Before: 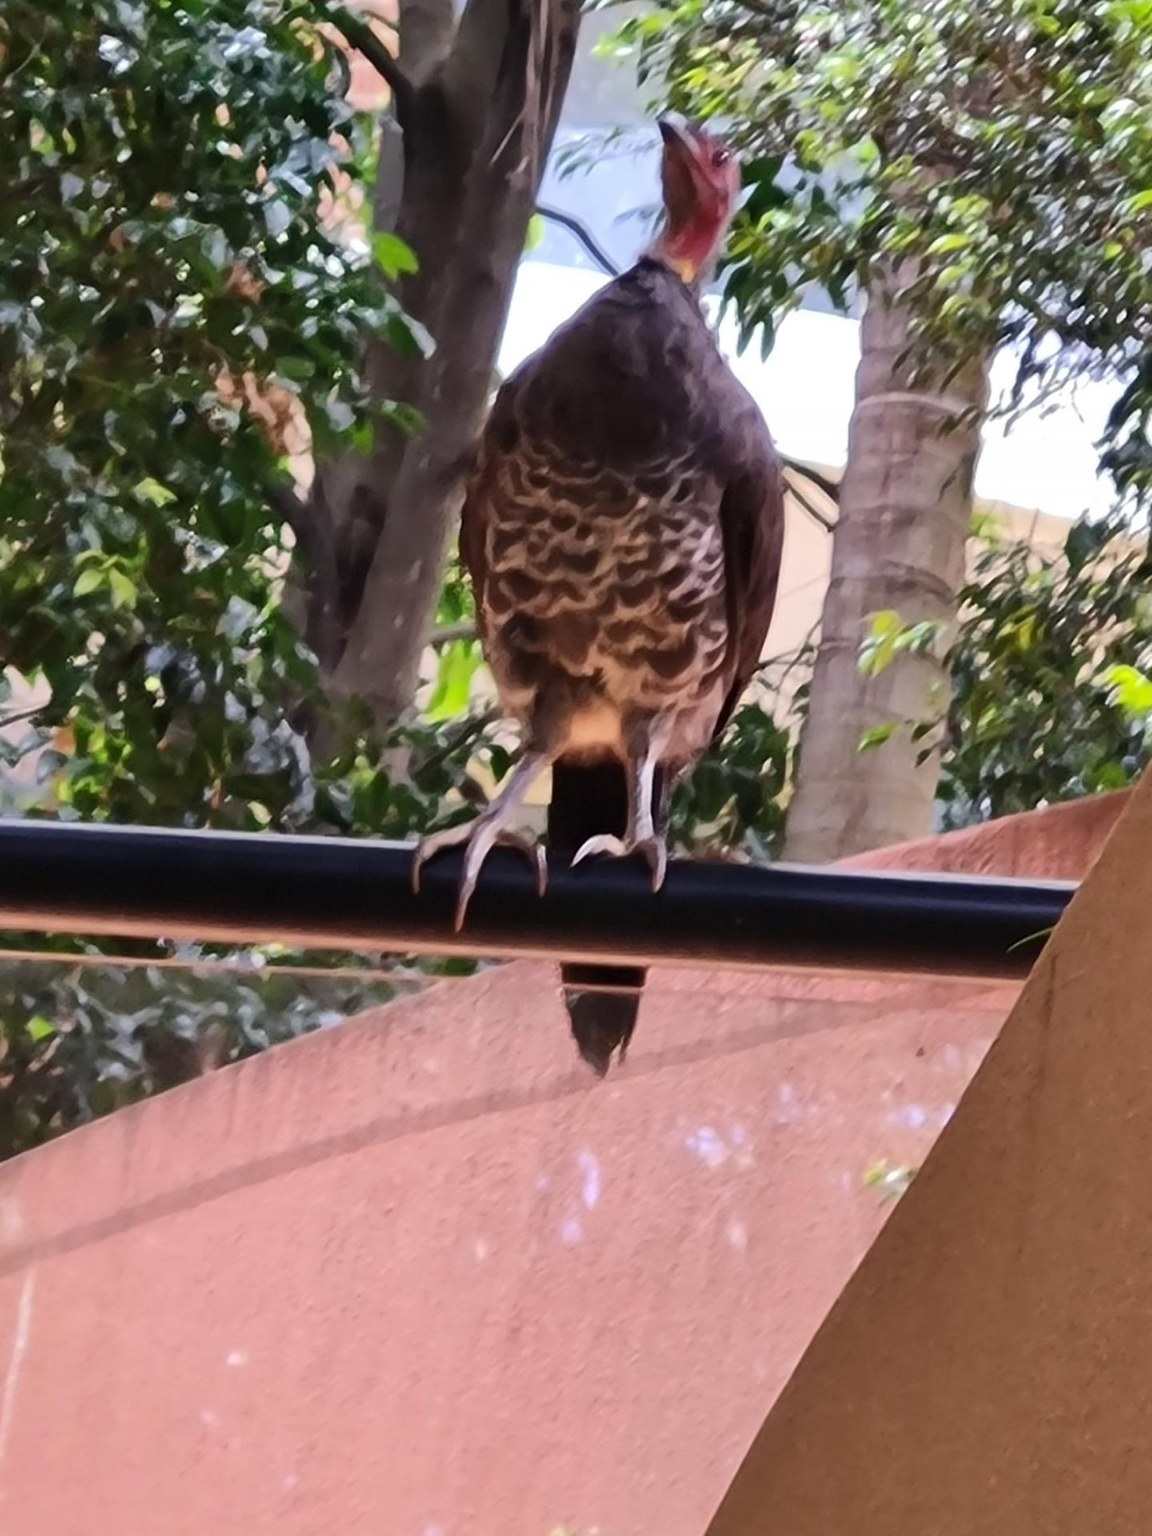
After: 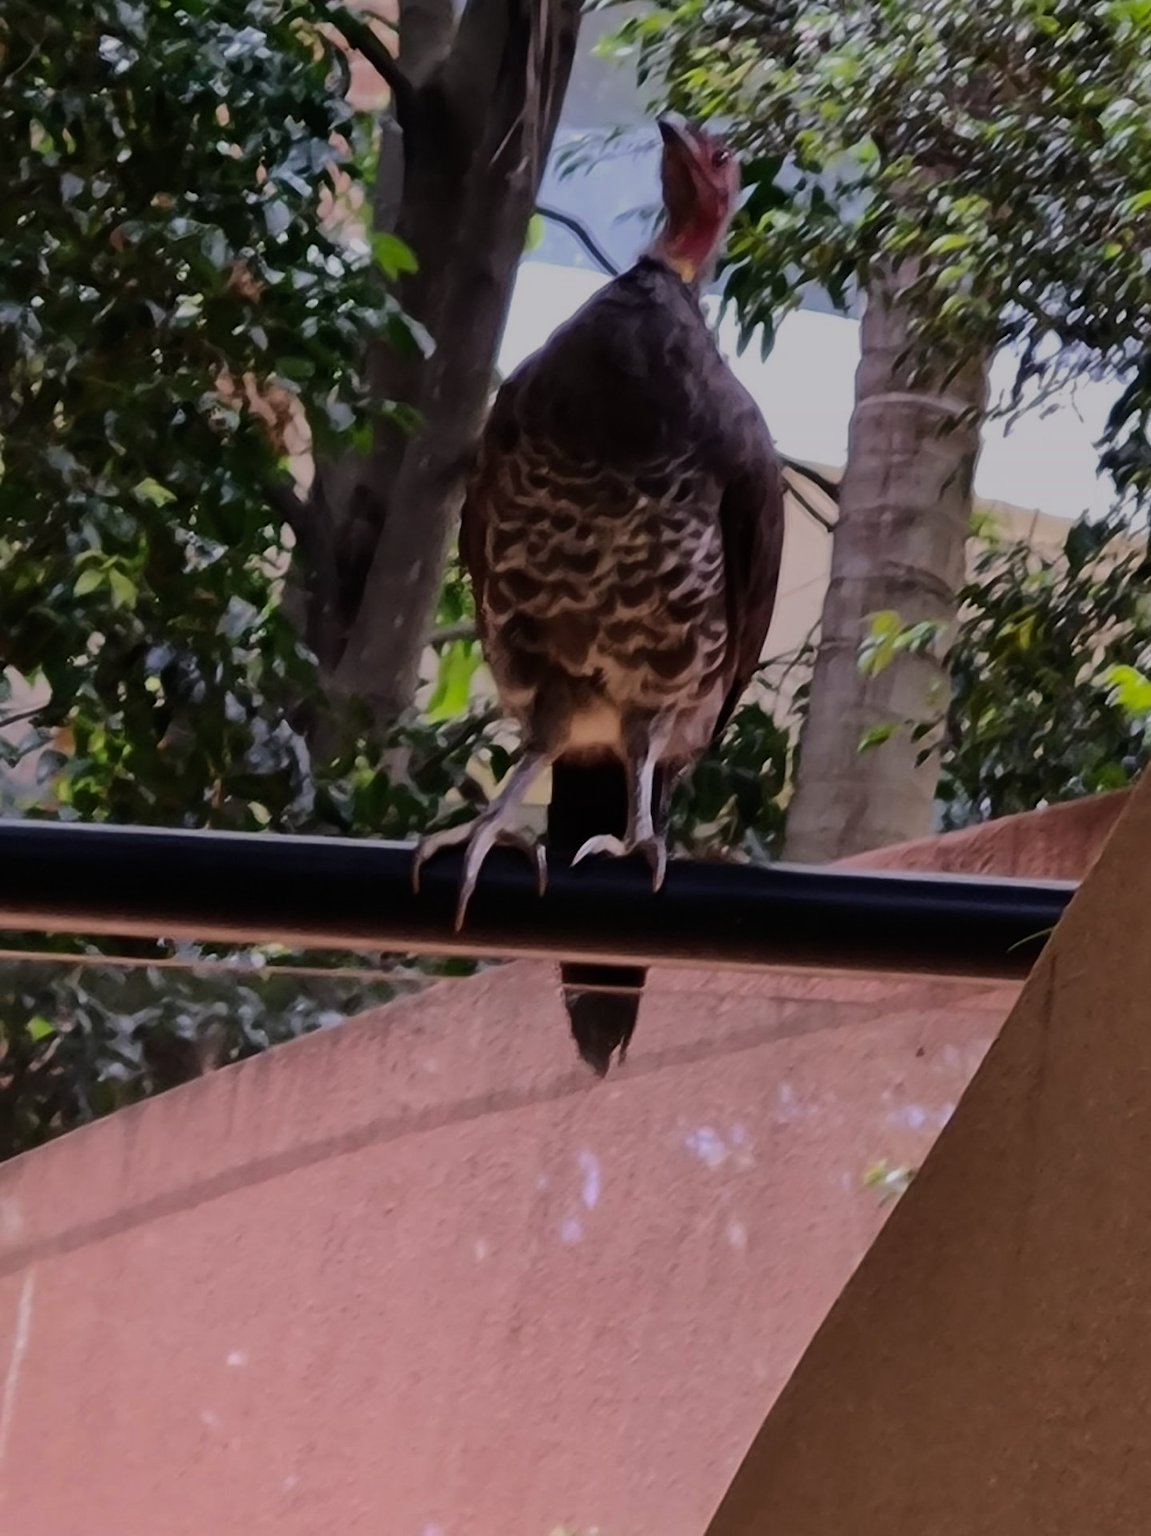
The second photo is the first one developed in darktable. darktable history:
exposure: black level correction 0, exposure -0.766 EV, compensate highlight preservation false
graduated density: rotation 5.63°, offset 76.9
tone equalizer: -8 EV -0.417 EV, -7 EV -0.389 EV, -6 EV -0.333 EV, -5 EV -0.222 EV, -3 EV 0.222 EV, -2 EV 0.333 EV, -1 EV 0.389 EV, +0 EV 0.417 EV, edges refinement/feathering 500, mask exposure compensation -1.57 EV, preserve details no
white balance: red 1.009, blue 1.027
